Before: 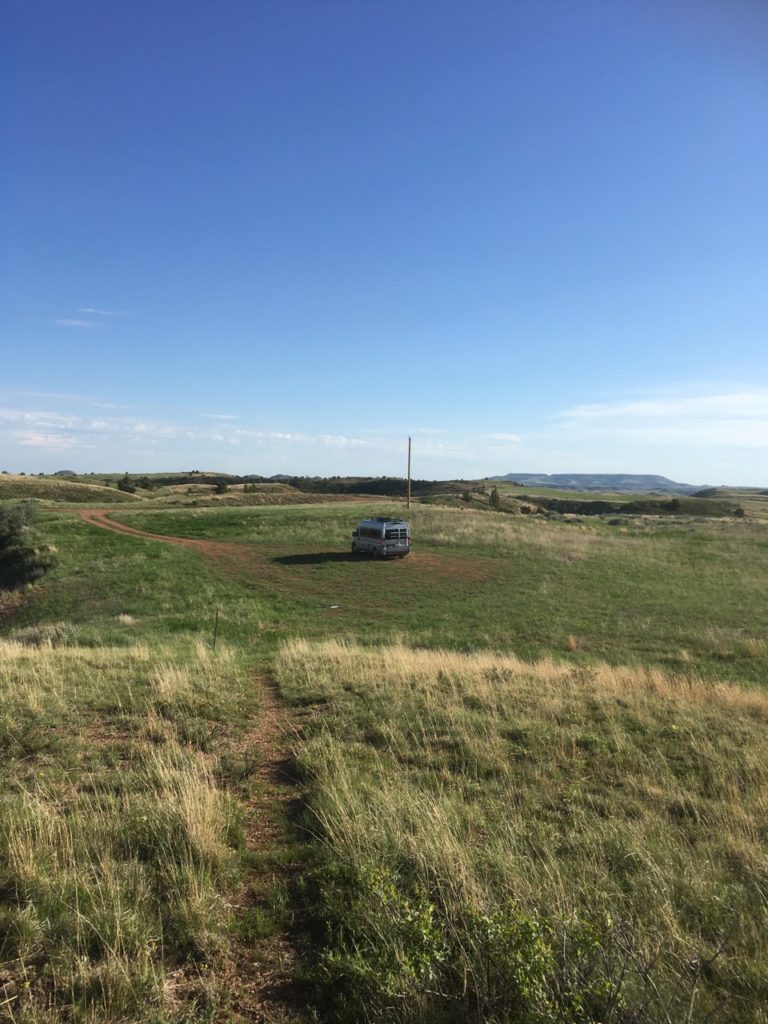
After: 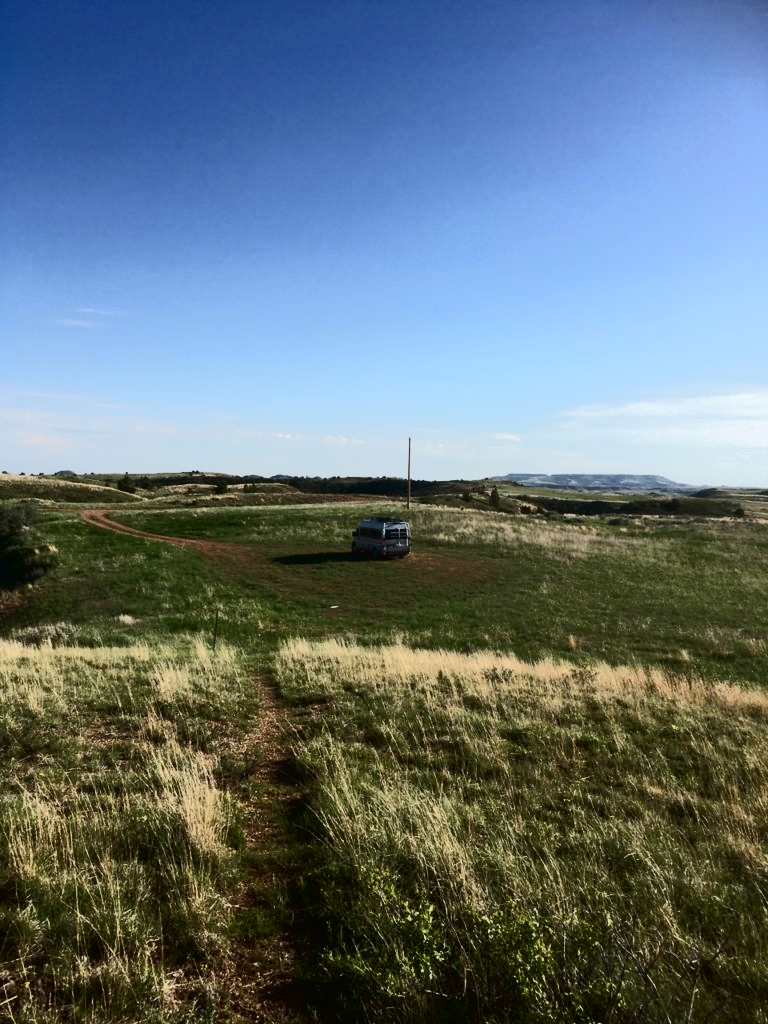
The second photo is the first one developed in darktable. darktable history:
tone curve: curves: ch0 [(0, 0) (0.003, 0.005) (0.011, 0.007) (0.025, 0.009) (0.044, 0.013) (0.069, 0.017) (0.1, 0.02) (0.136, 0.029) (0.177, 0.052) (0.224, 0.086) (0.277, 0.129) (0.335, 0.188) (0.399, 0.256) (0.468, 0.361) (0.543, 0.526) (0.623, 0.696) (0.709, 0.784) (0.801, 0.85) (0.898, 0.882) (1, 1)], color space Lab, independent channels, preserve colors none
